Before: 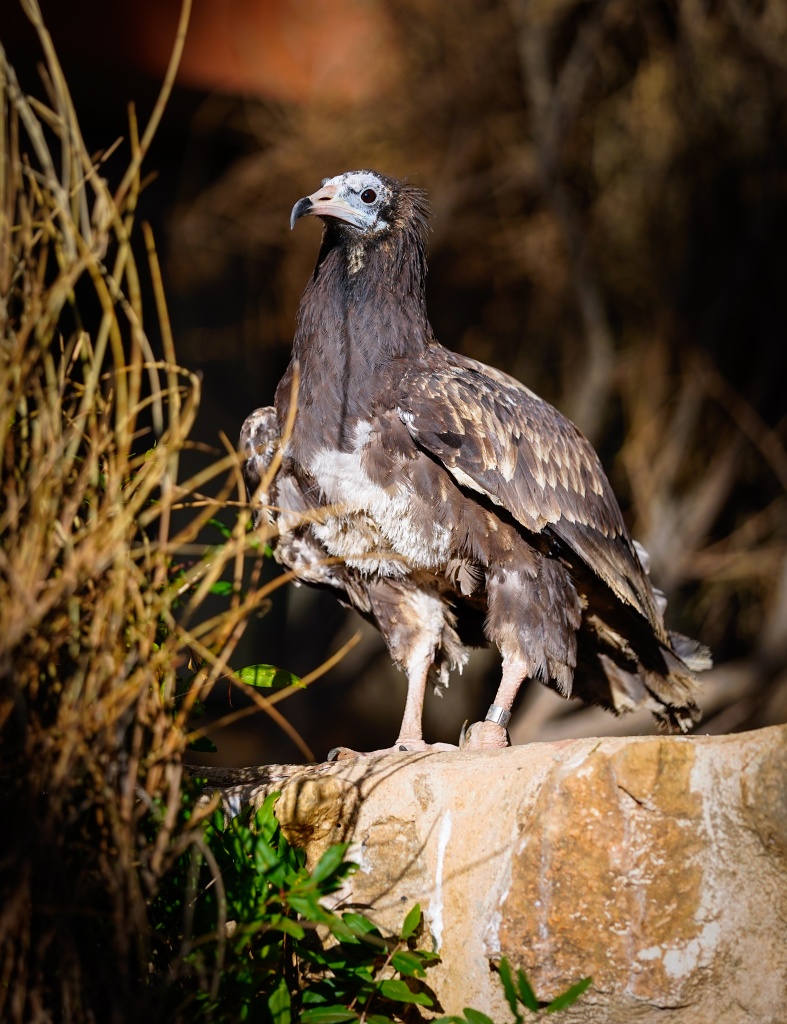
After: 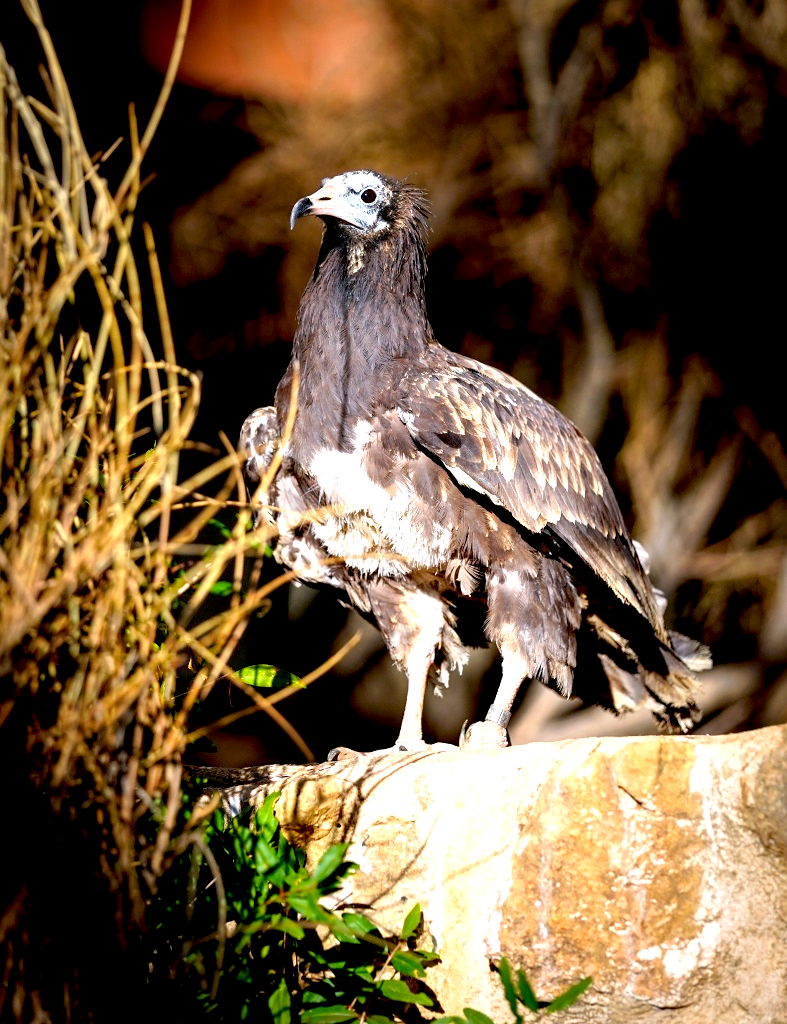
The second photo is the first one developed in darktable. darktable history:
color balance rgb: linear chroma grading › global chroma 1.5%, linear chroma grading › mid-tones -1%, perceptual saturation grading › global saturation -3%, perceptual saturation grading › shadows -2%
exposure: black level correction 0.01, exposure 1 EV, compensate highlight preservation false
